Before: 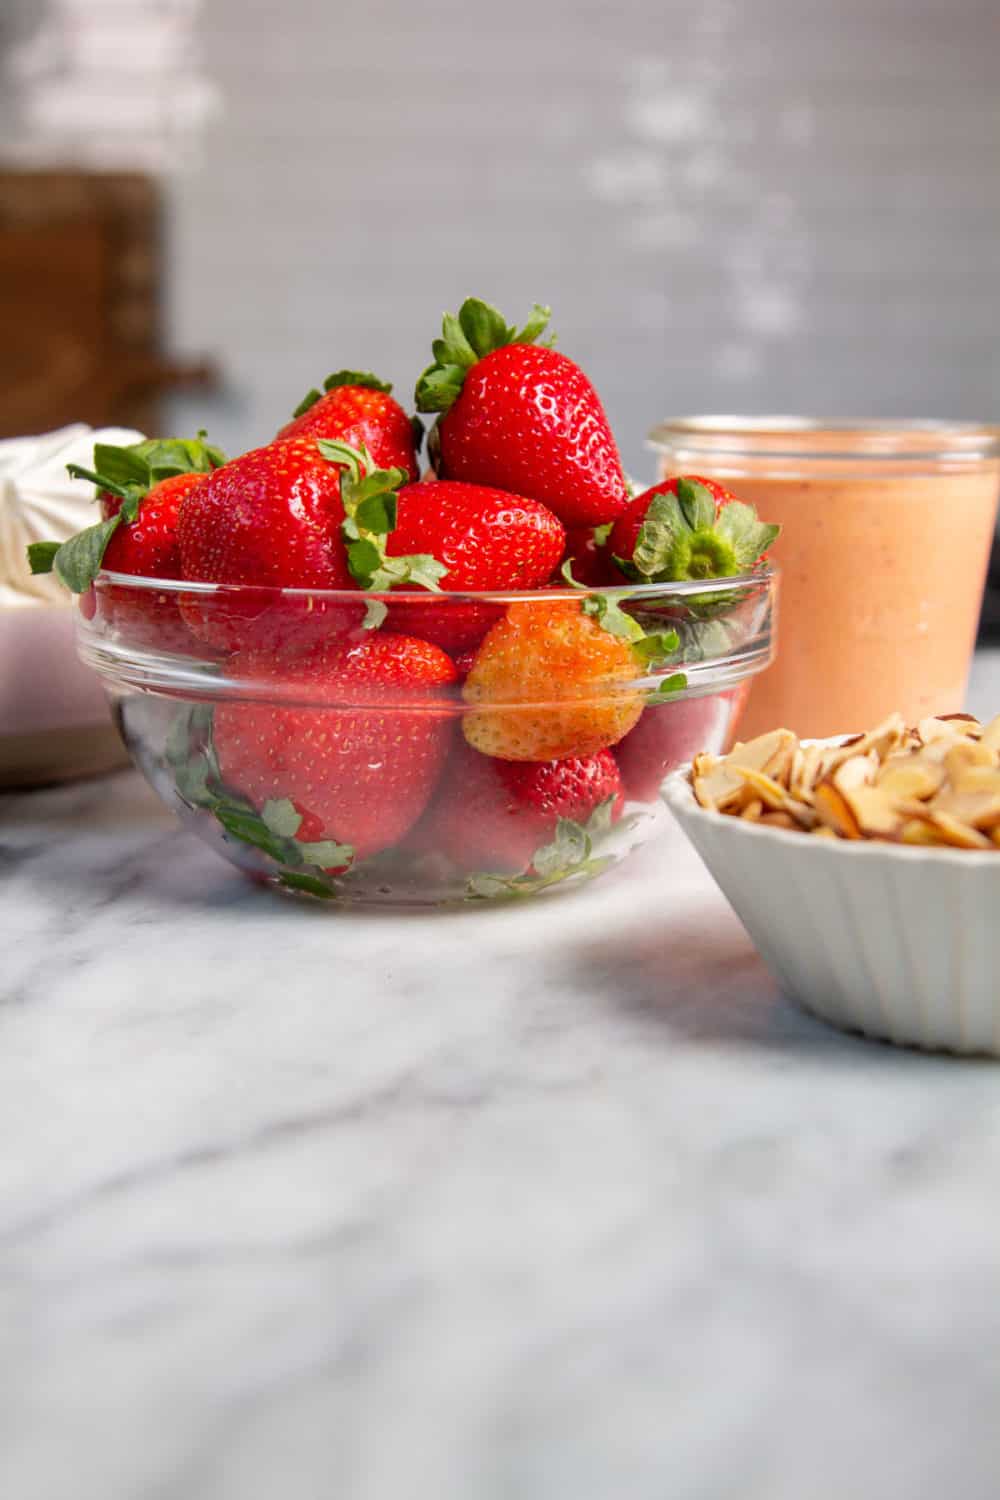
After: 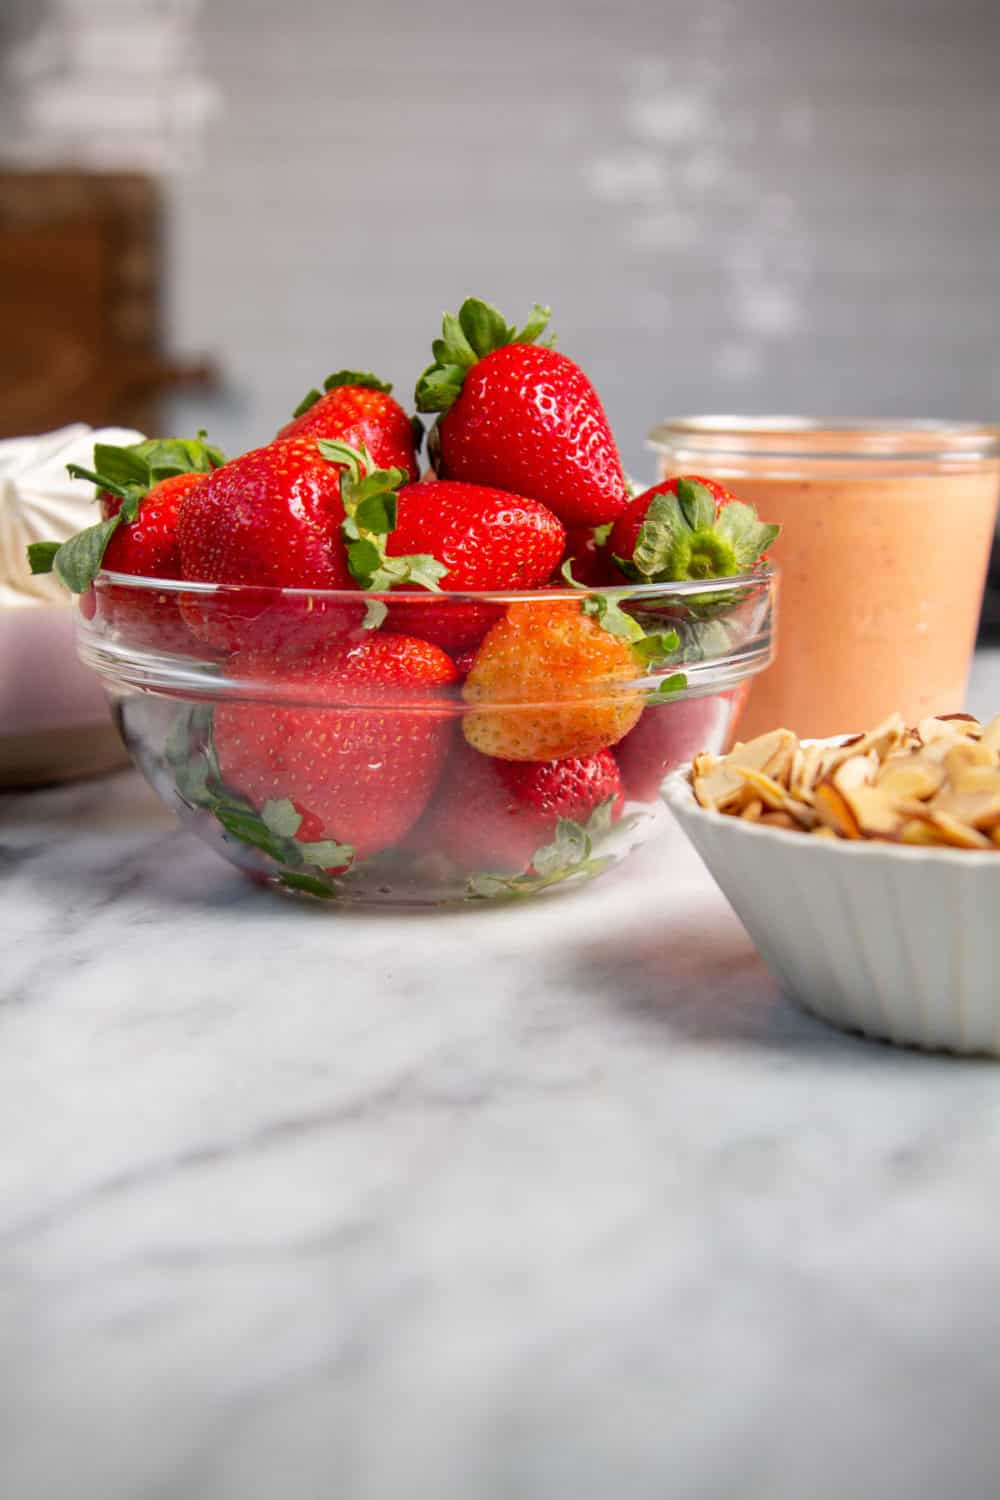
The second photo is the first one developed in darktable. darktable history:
vignetting: fall-off start 97.2%, brightness -0.458, saturation -0.291, center (-0.12, -0.001), width/height ratio 1.182
